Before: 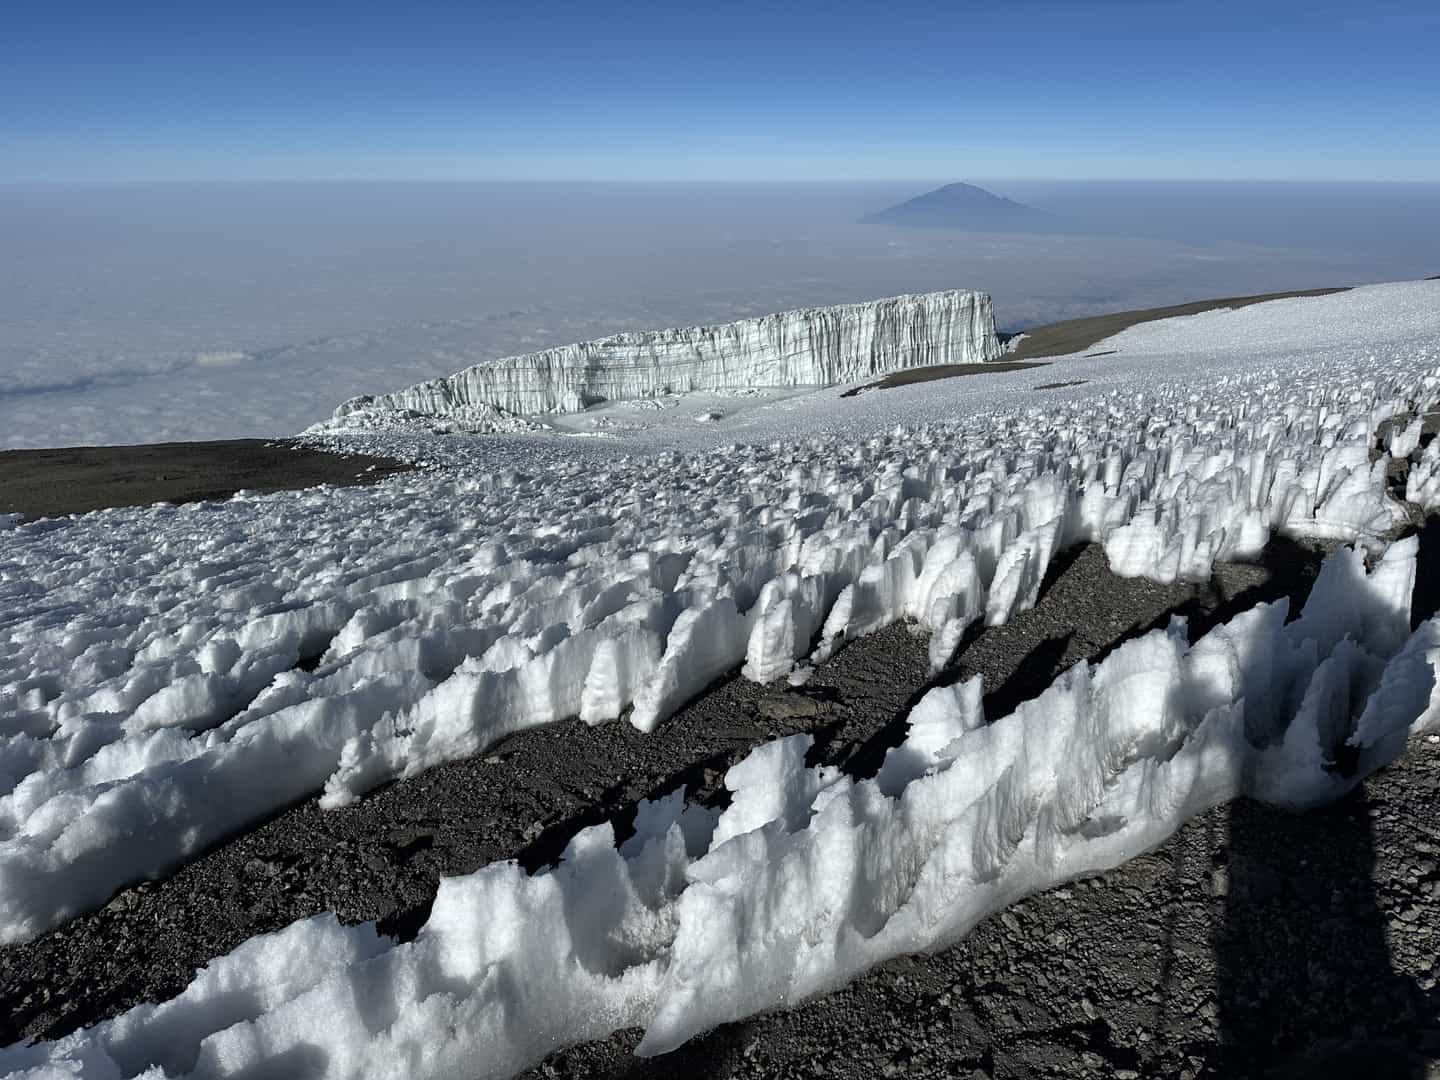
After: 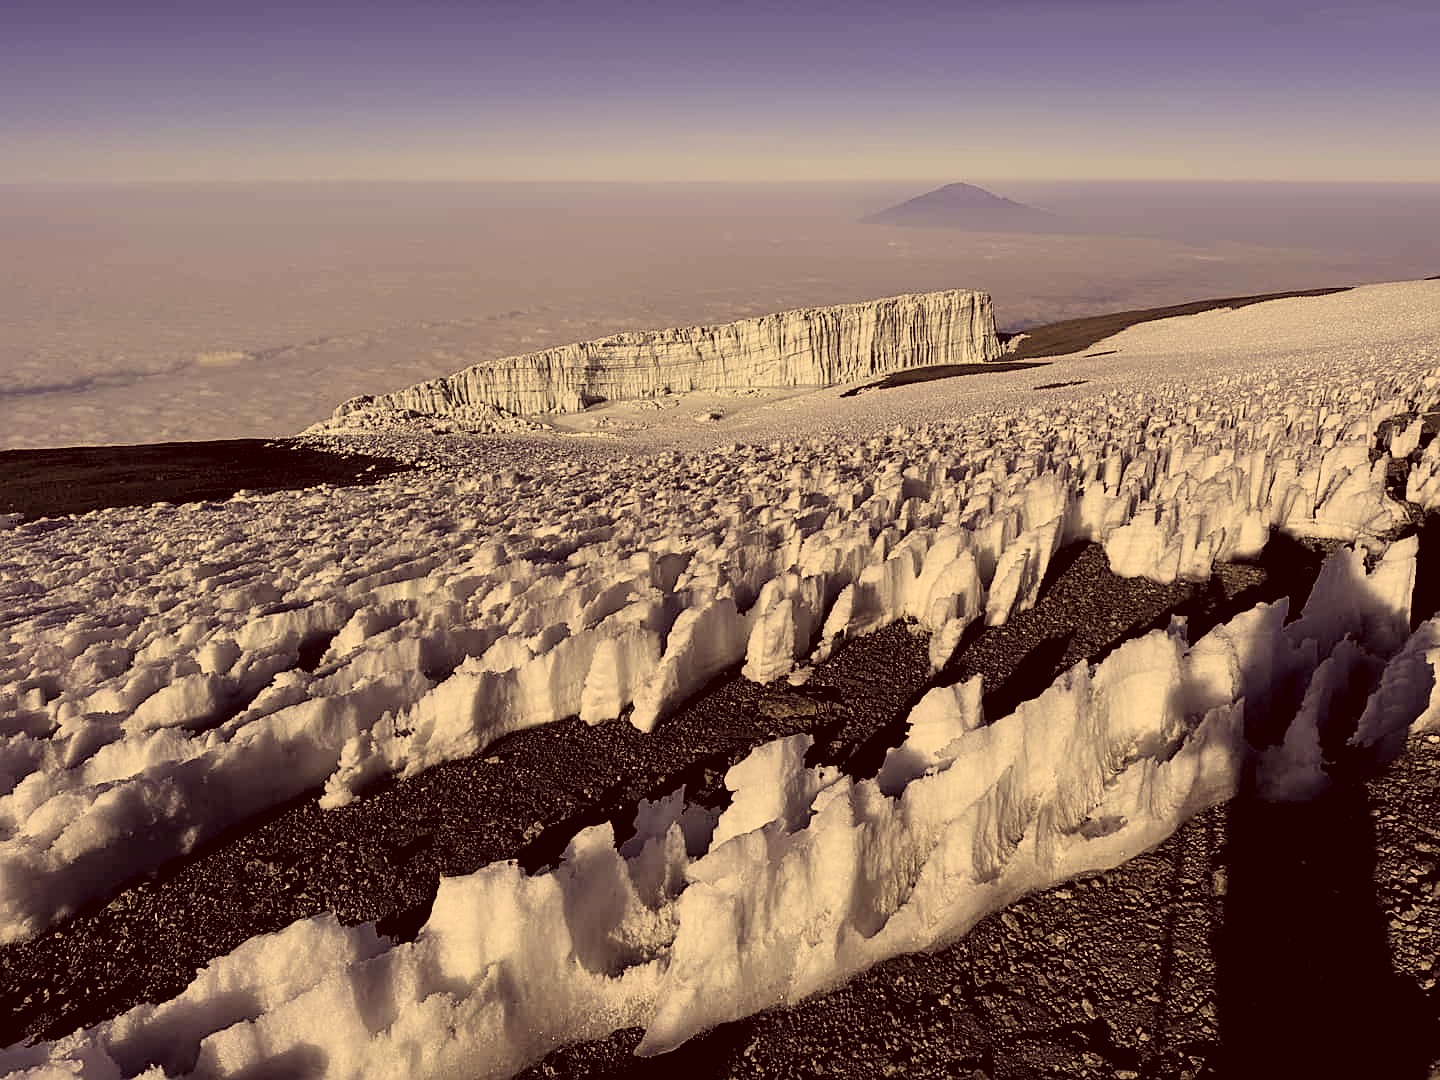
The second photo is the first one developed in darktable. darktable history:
filmic rgb: black relative exposure -7.5 EV, white relative exposure 4.99 EV, threshold 5.94 EV, hardness 3.33, contrast 1.3, enable highlight reconstruction true
sharpen: on, module defaults
color correction: highlights a* 9.61, highlights b* 38.33, shadows a* 14.63, shadows b* 3.06
